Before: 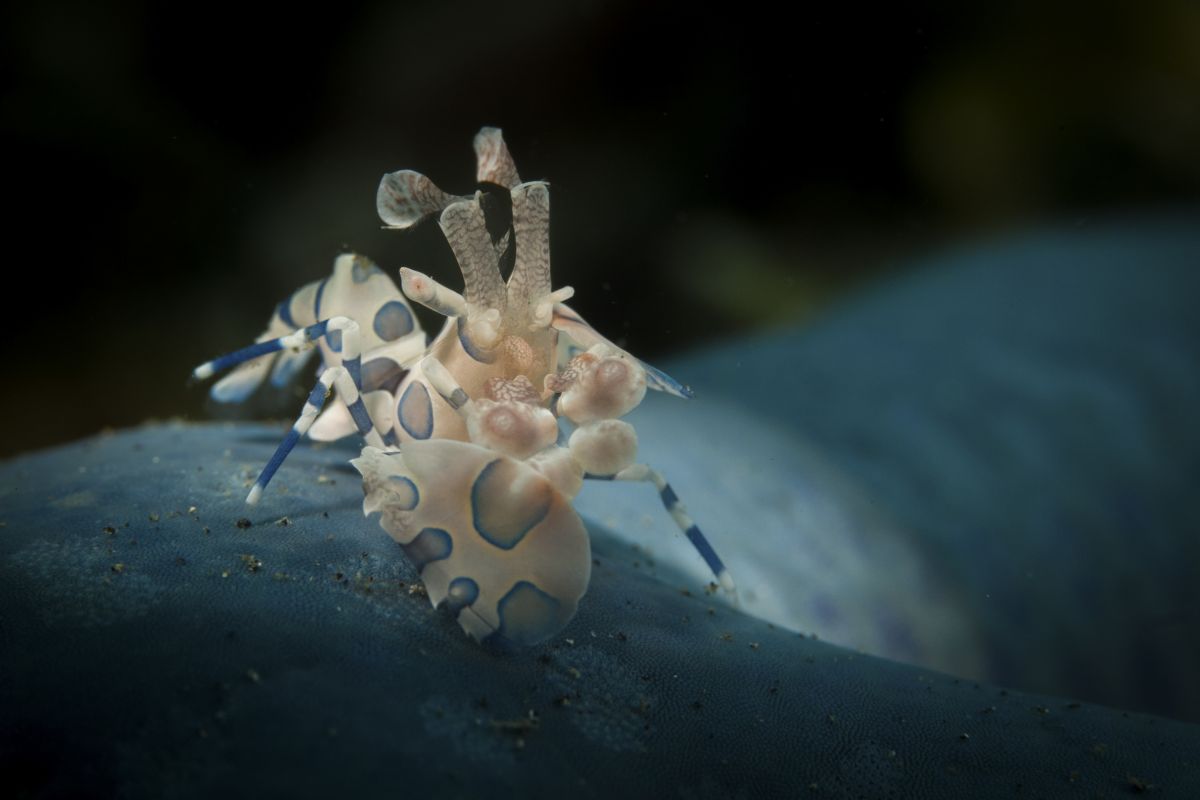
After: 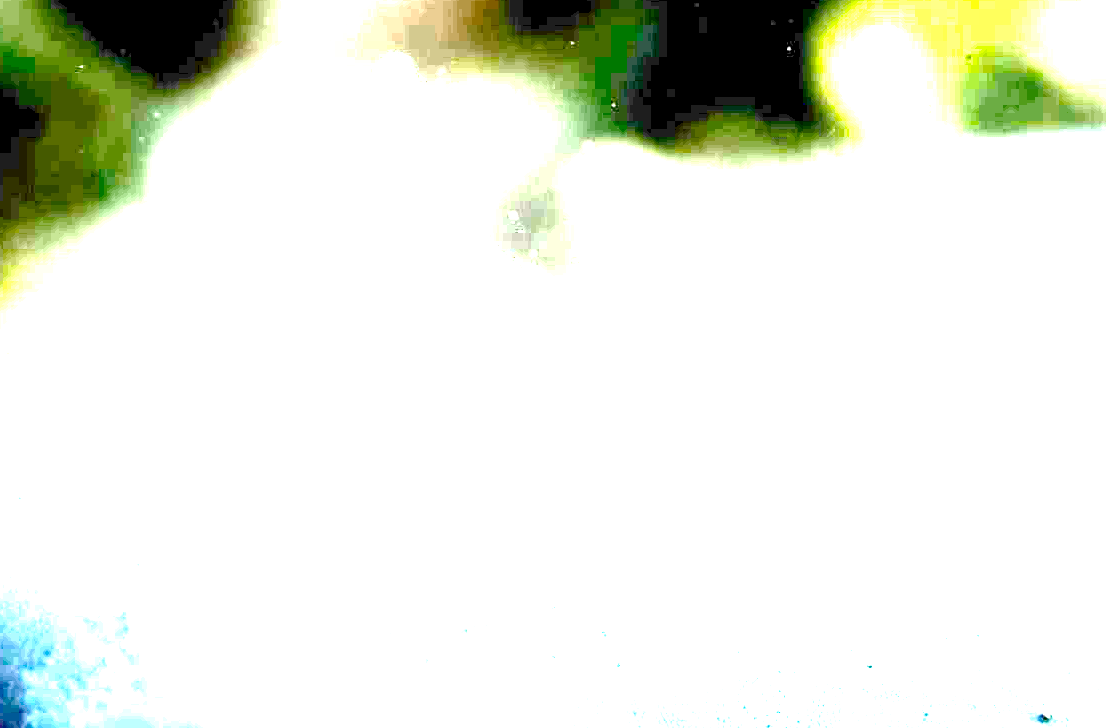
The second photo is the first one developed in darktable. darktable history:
exposure: exposure 7.992 EV, compensate highlight preservation false
contrast brightness saturation: brightness -0.506
crop and rotate: left 7.785%, top 8.979%
